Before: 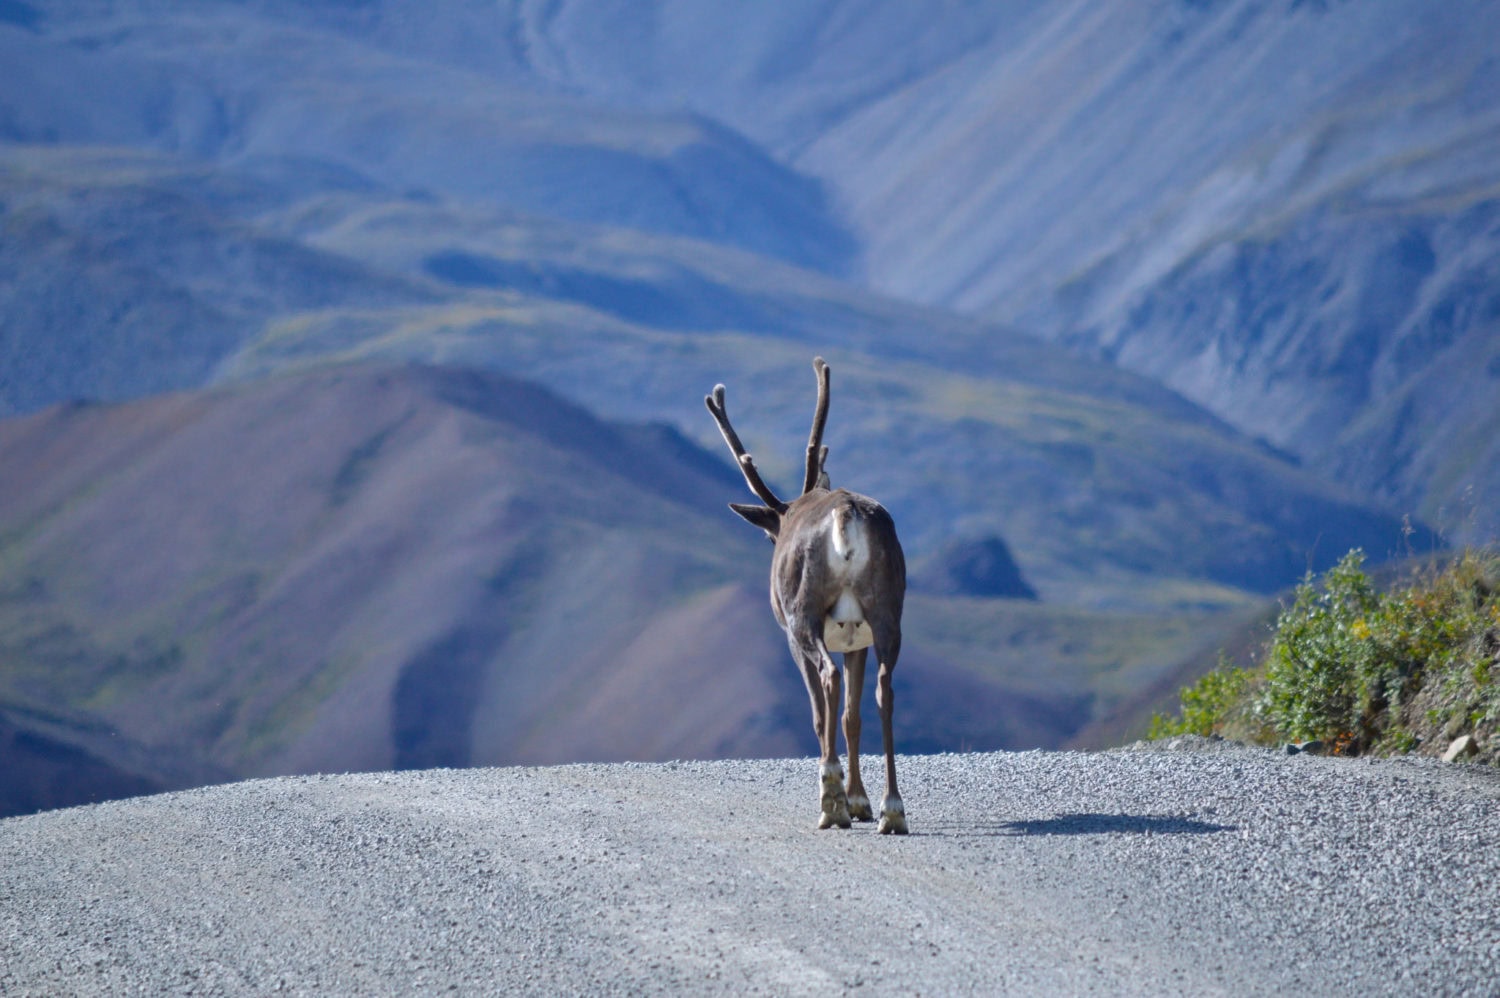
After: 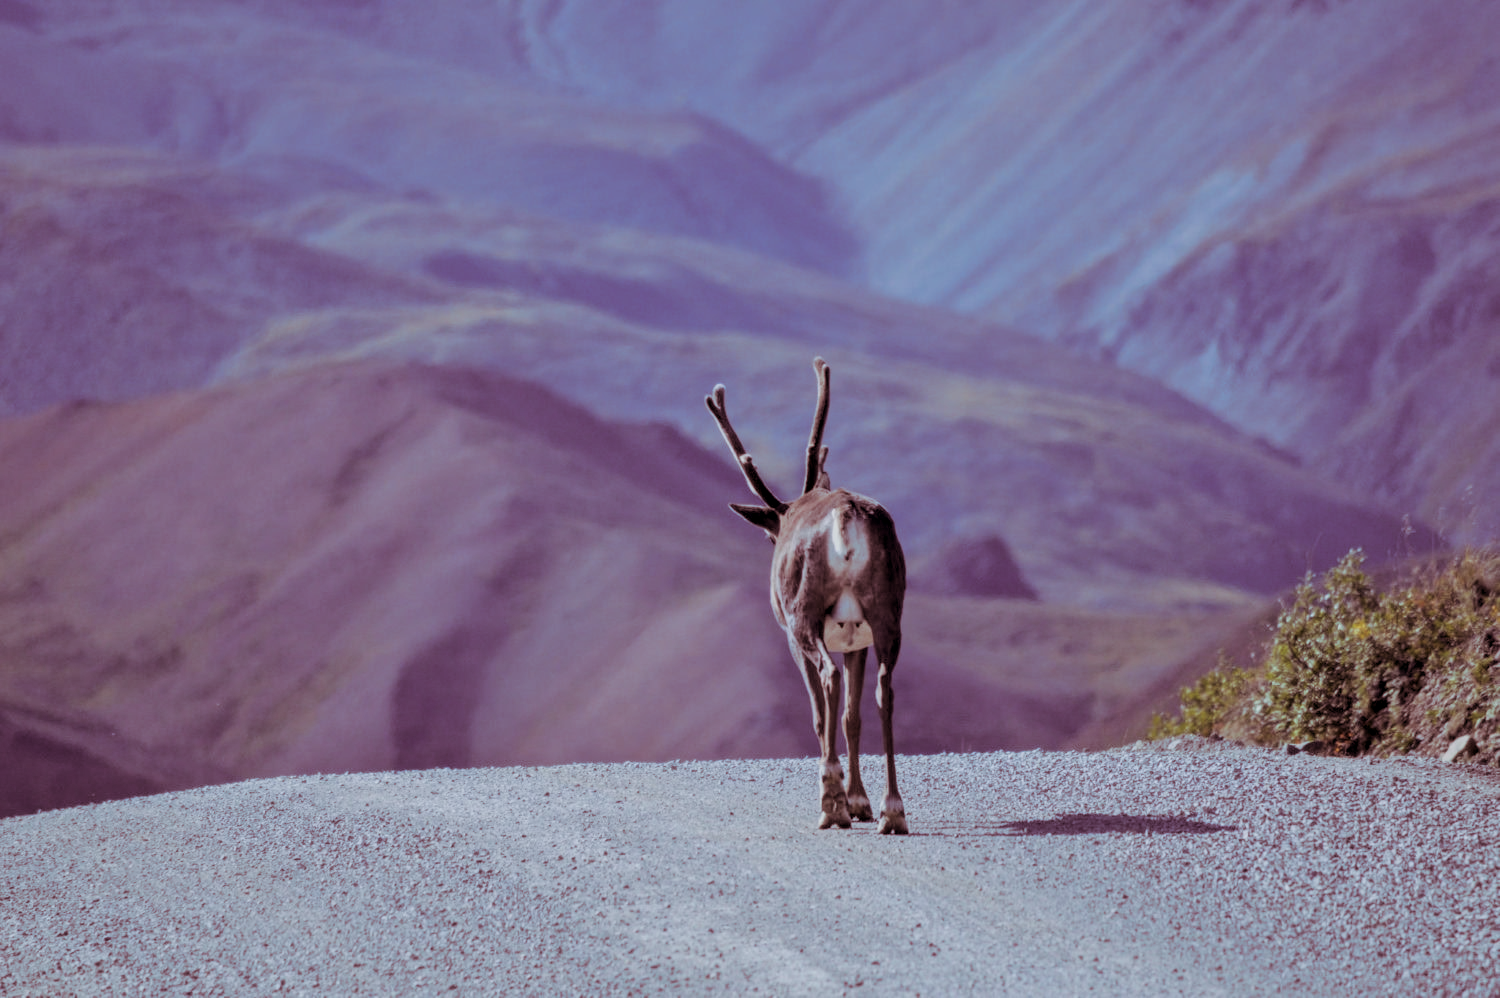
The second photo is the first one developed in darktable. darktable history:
white balance: red 0.967, blue 1.049
filmic rgb: black relative exposure -7.32 EV, white relative exposure 5.09 EV, hardness 3.2
split-toning: on, module defaults
local contrast: on, module defaults
